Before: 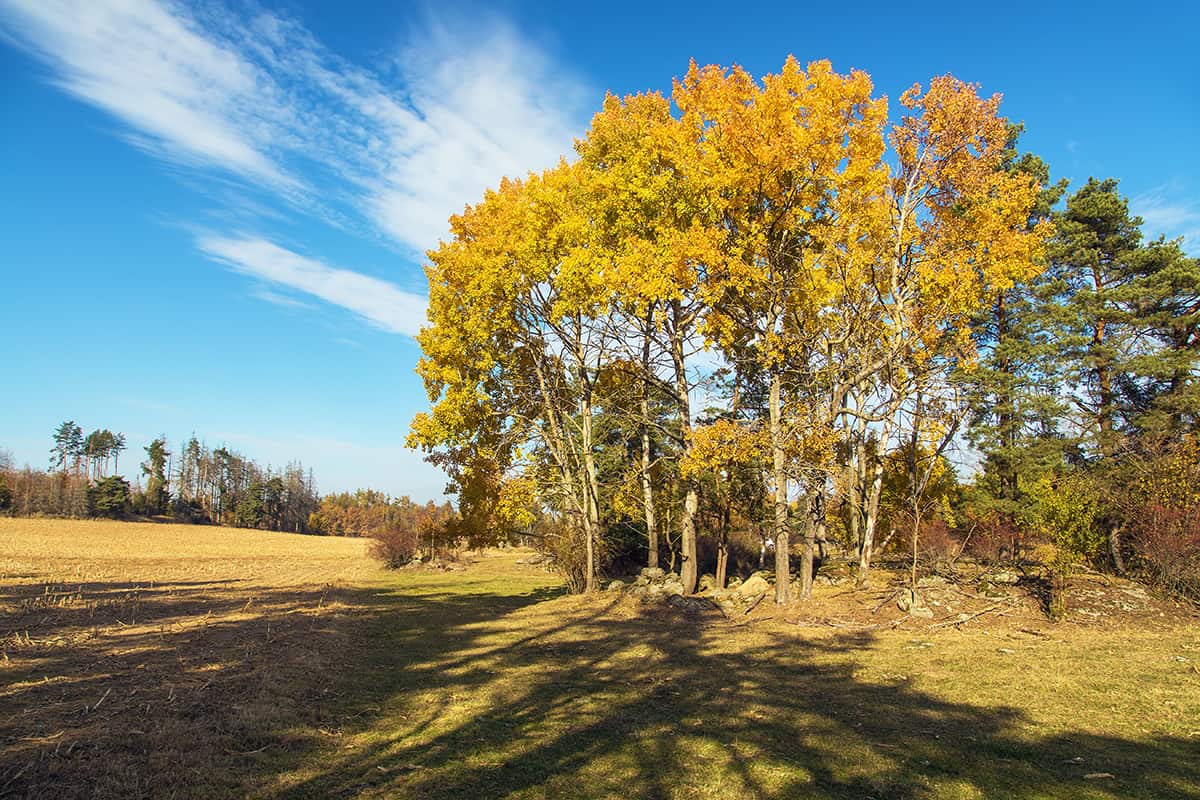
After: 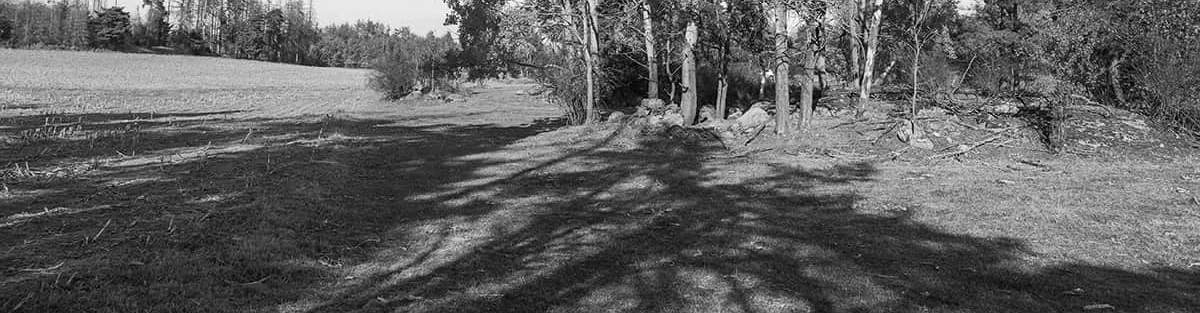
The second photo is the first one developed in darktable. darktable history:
crop and rotate: top 58.736%, bottom 2.042%
color calibration: output gray [0.21, 0.42, 0.37, 0], illuminant as shot in camera, x 0.378, y 0.381, temperature 4092.51 K
